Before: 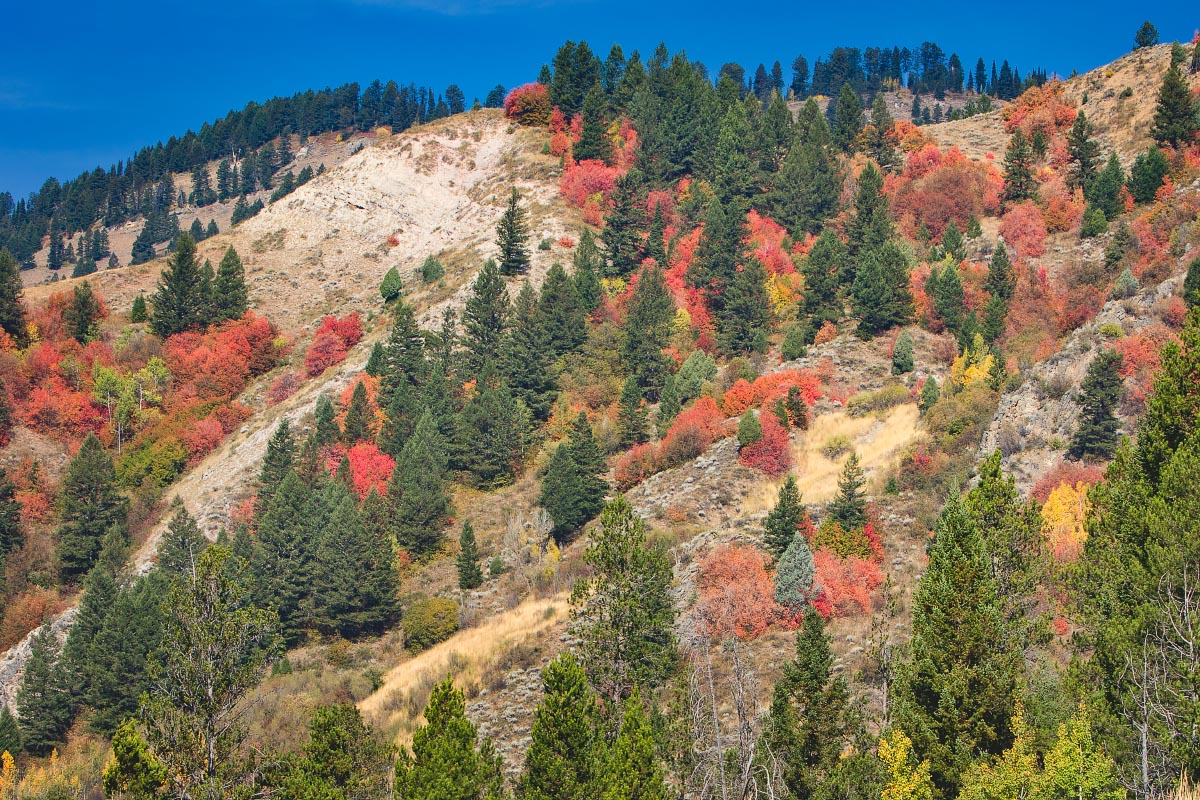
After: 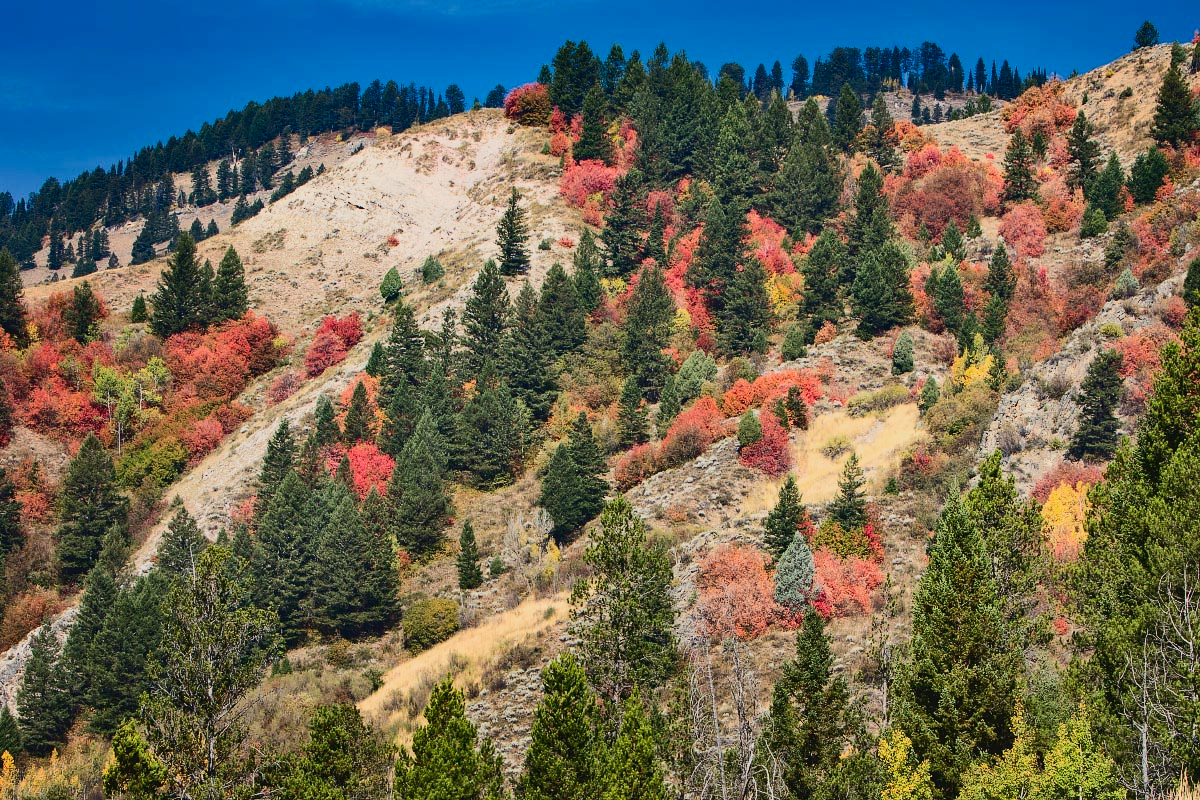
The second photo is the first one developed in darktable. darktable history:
contrast brightness saturation: contrast 0.292
shadows and highlights: radius 121.88, shadows 21.6, white point adjustment -9.67, highlights -14.59, soften with gaussian
